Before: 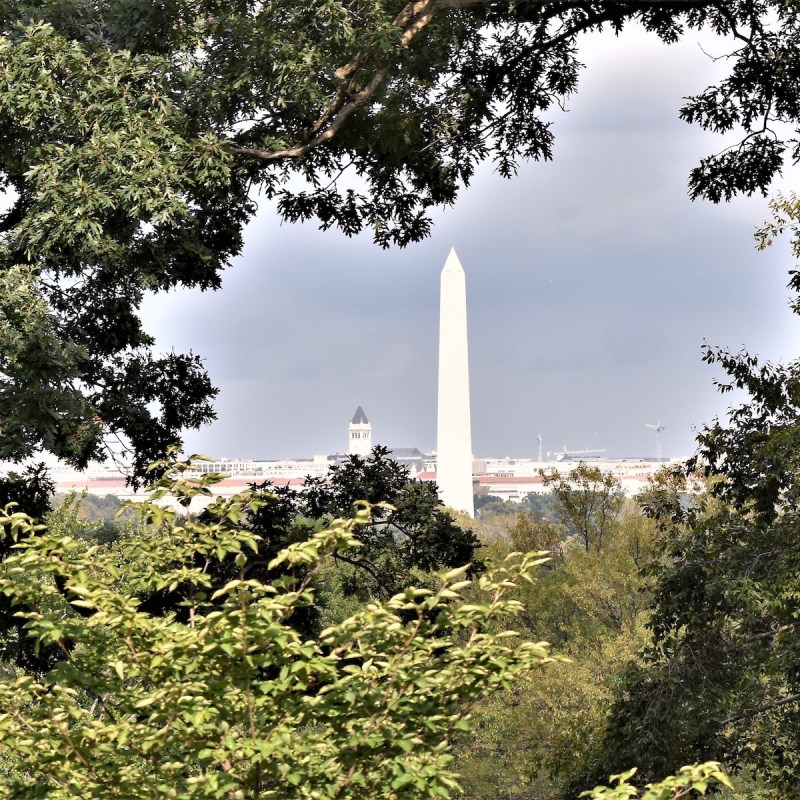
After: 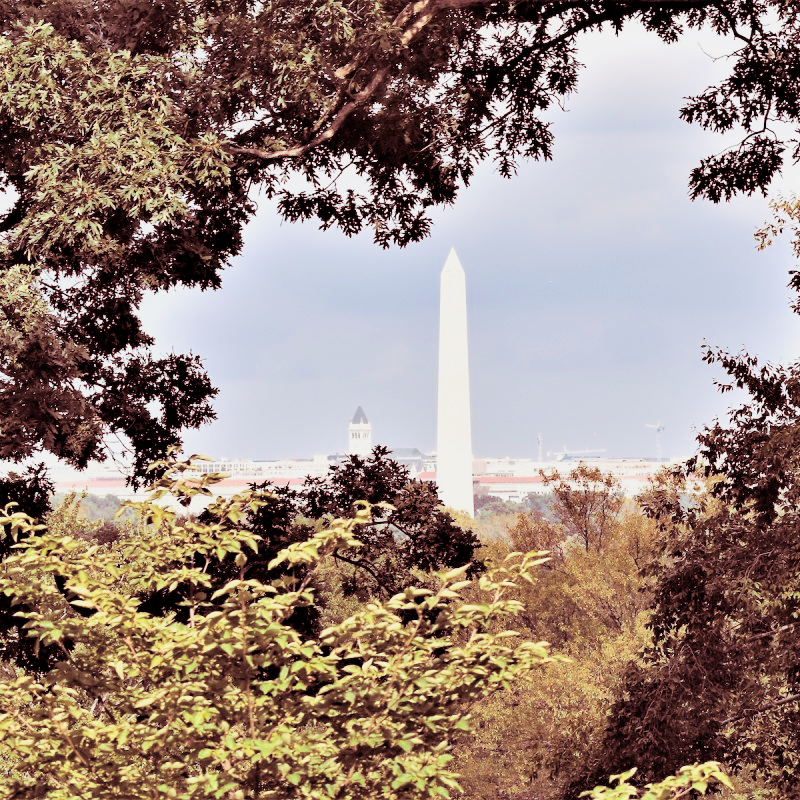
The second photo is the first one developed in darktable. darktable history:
split-toning: highlights › saturation 0, balance -61.83
exposure: black level correction 0, exposure 1 EV, compensate exposure bias true, compensate highlight preservation false
color balance rgb: perceptual saturation grading › global saturation 10%, global vibrance 10%
filmic rgb: black relative exposure -7.65 EV, white relative exposure 4.56 EV, hardness 3.61
